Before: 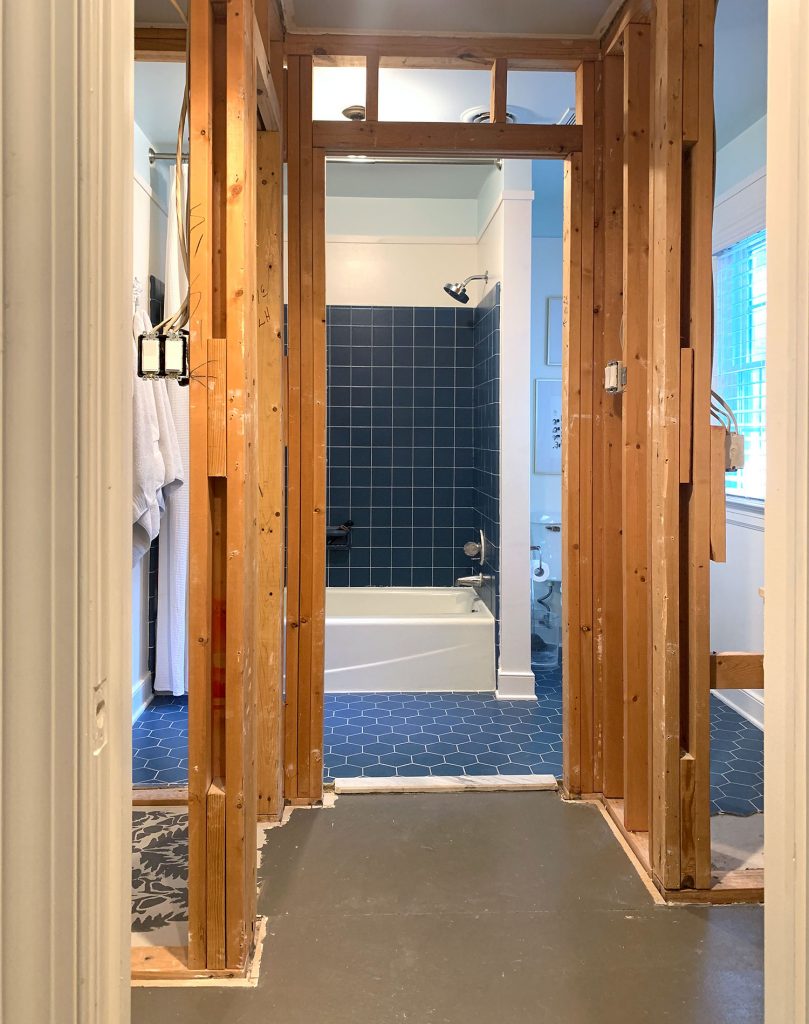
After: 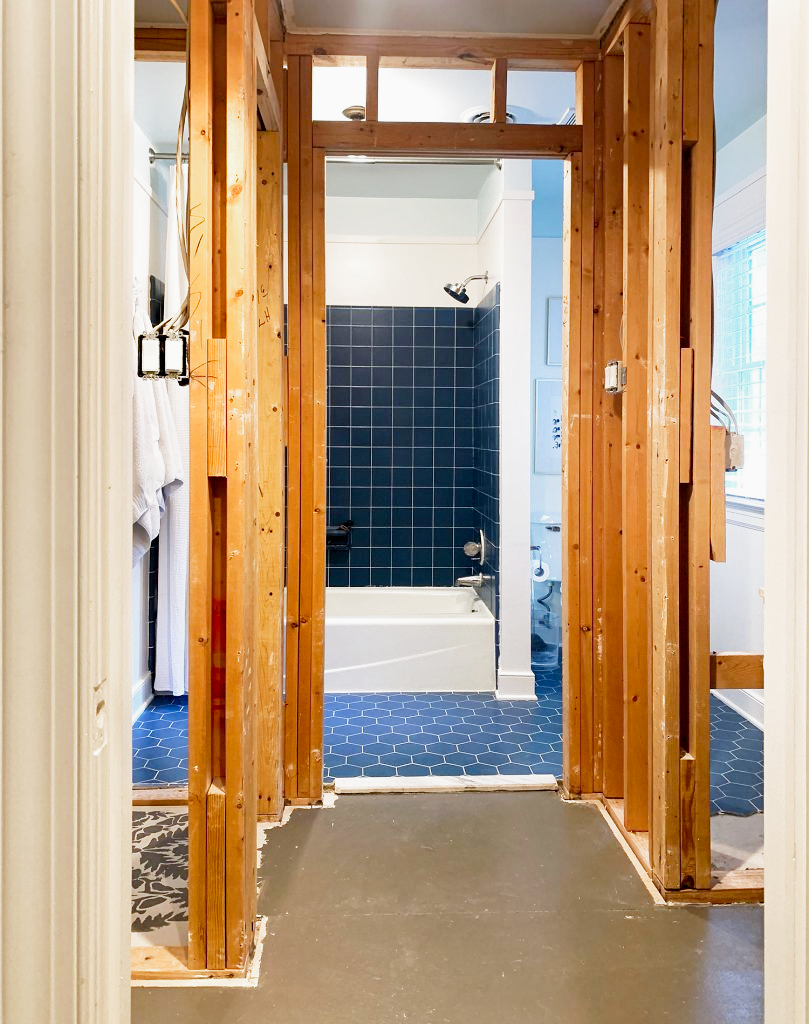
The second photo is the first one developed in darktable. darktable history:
filmic rgb: middle gray luminance 12.73%, black relative exposure -10.15 EV, white relative exposure 3.46 EV, threshold 3.05 EV, target black luminance 0%, hardness 5.74, latitude 44.99%, contrast 1.215, highlights saturation mix 5.56%, shadows ↔ highlights balance 27.33%, preserve chrominance no, color science v3 (2019), use custom middle-gray values true, enable highlight reconstruction true
